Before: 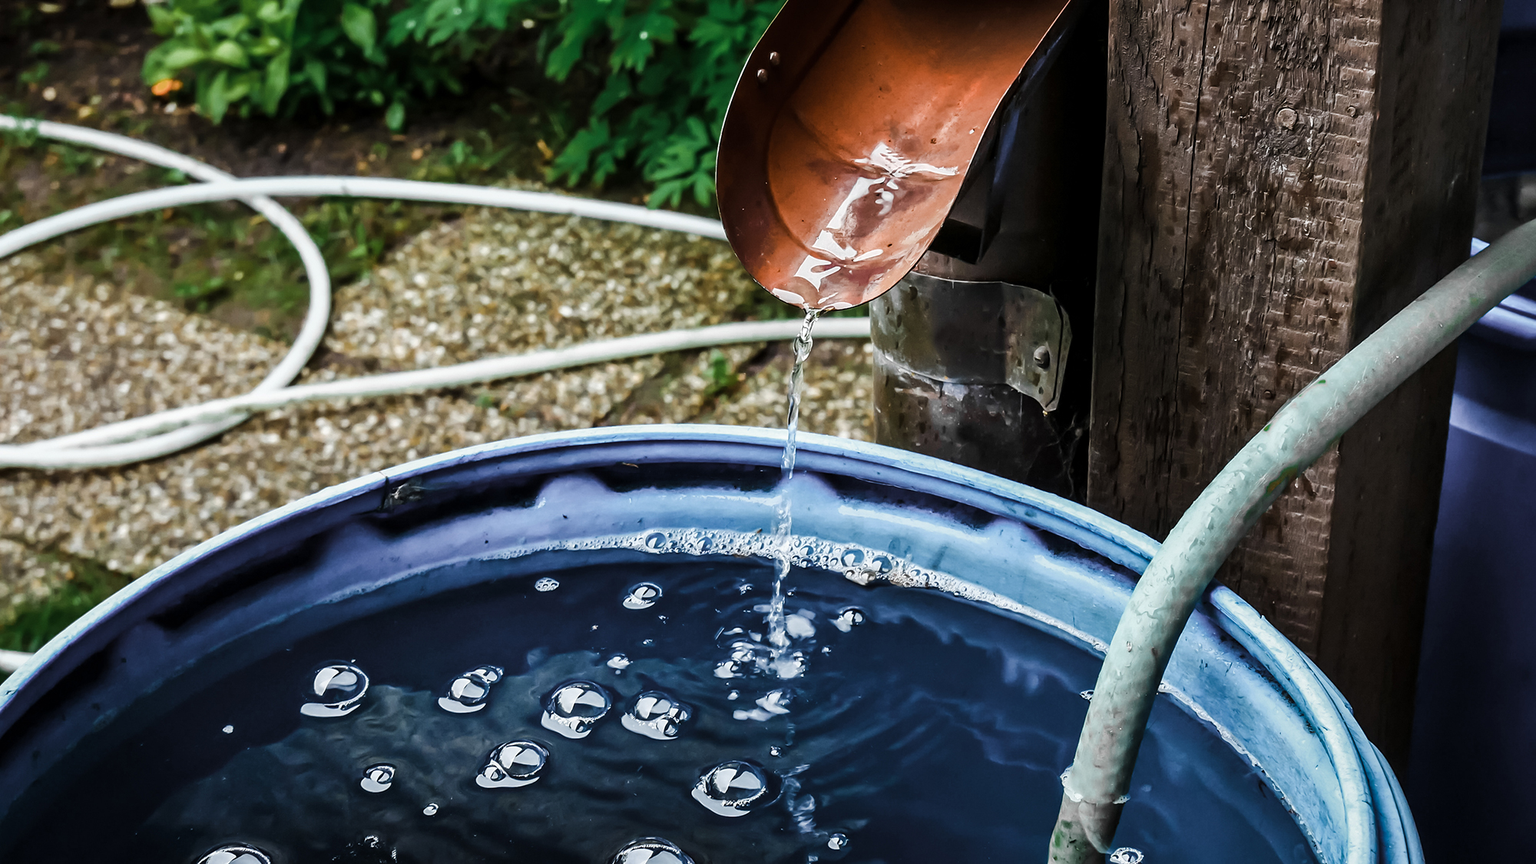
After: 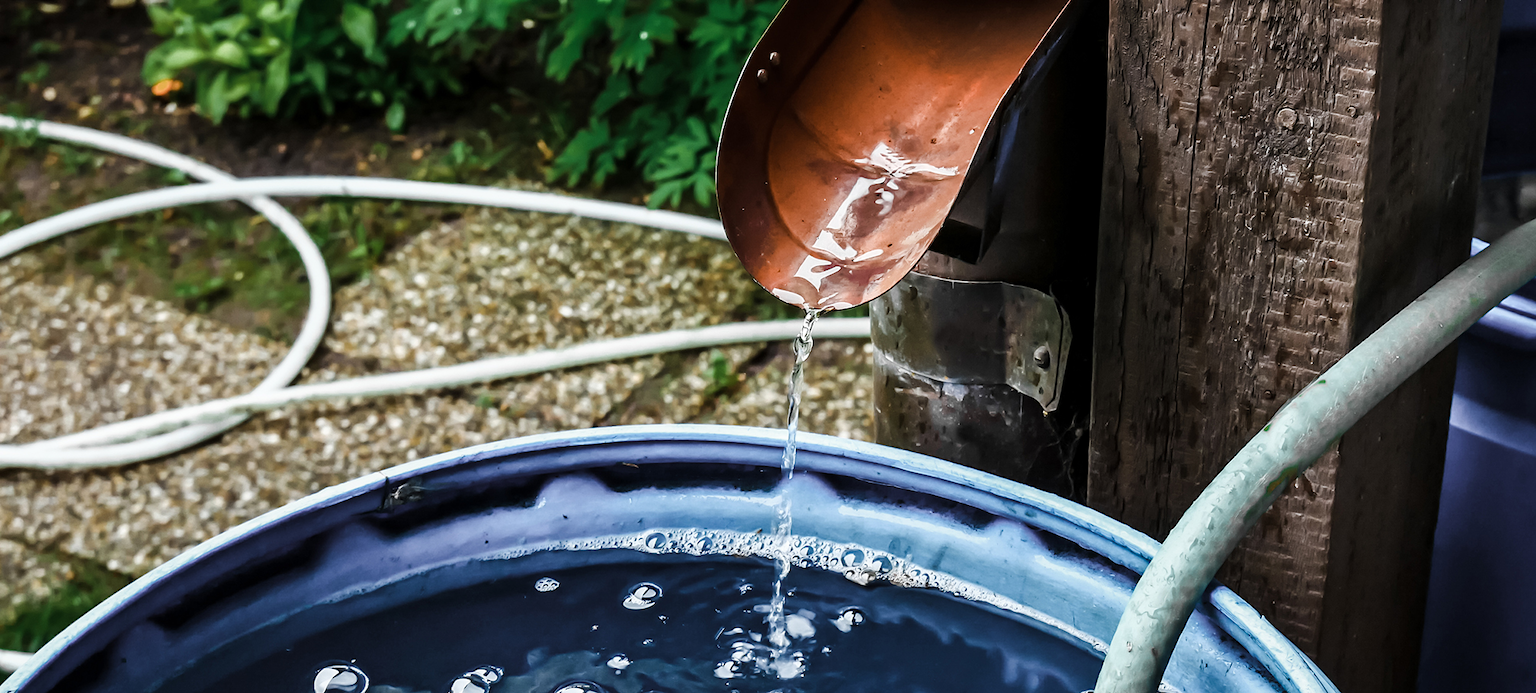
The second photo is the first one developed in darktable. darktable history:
crop: bottom 19.688%
shadows and highlights: shadows -0.274, highlights 38.27
